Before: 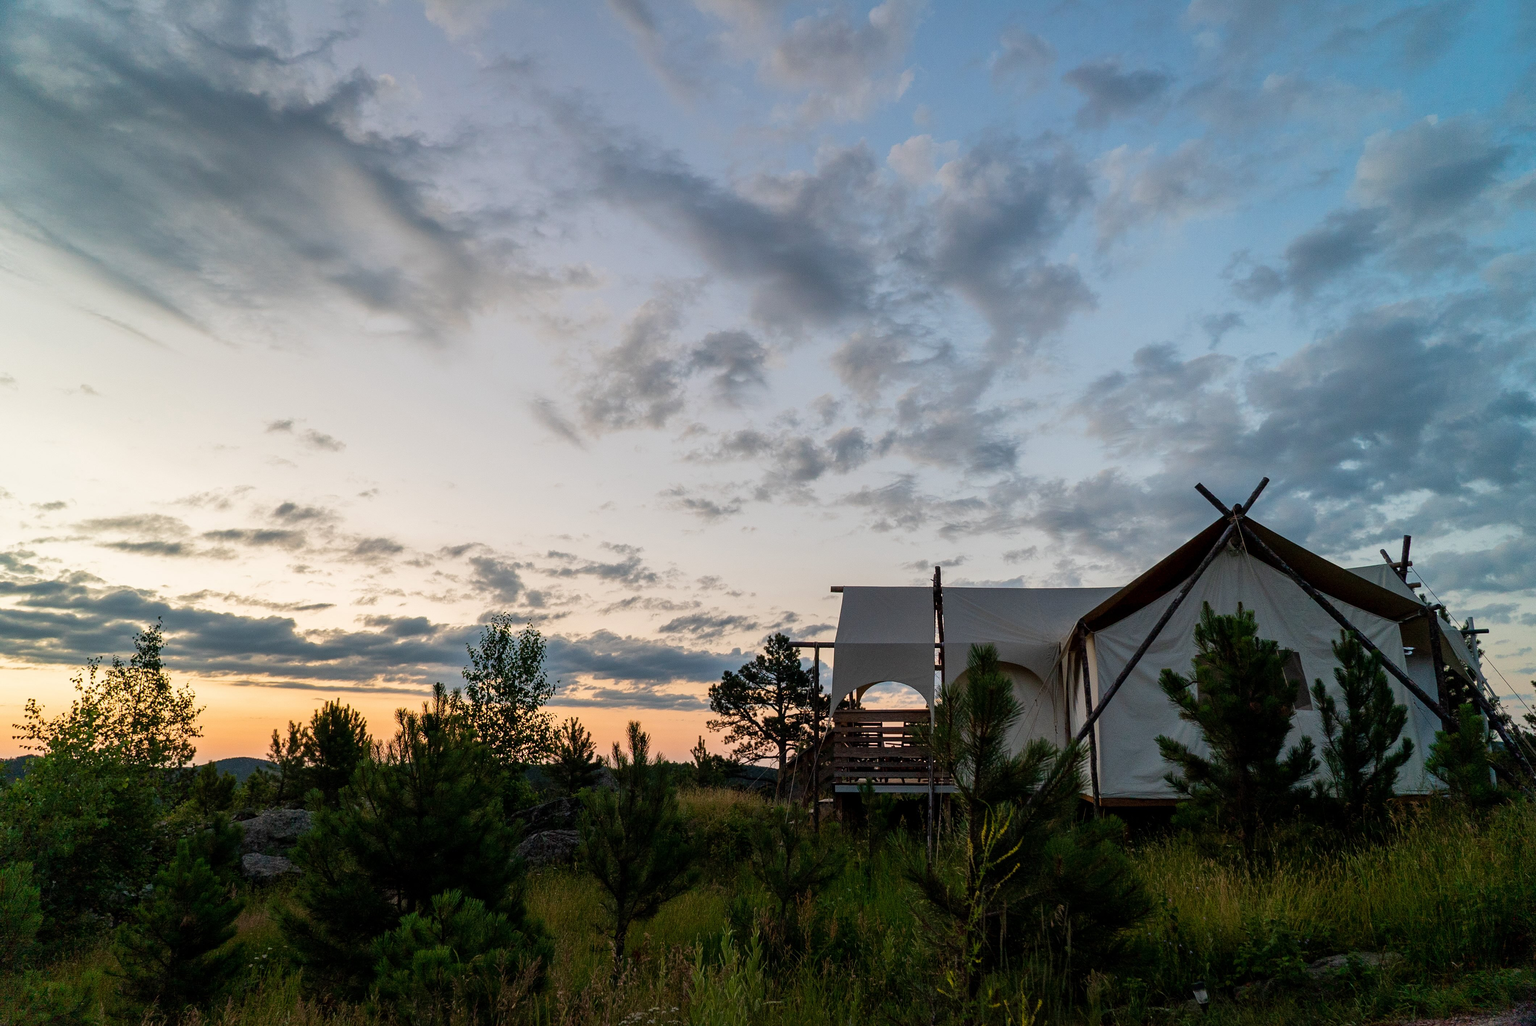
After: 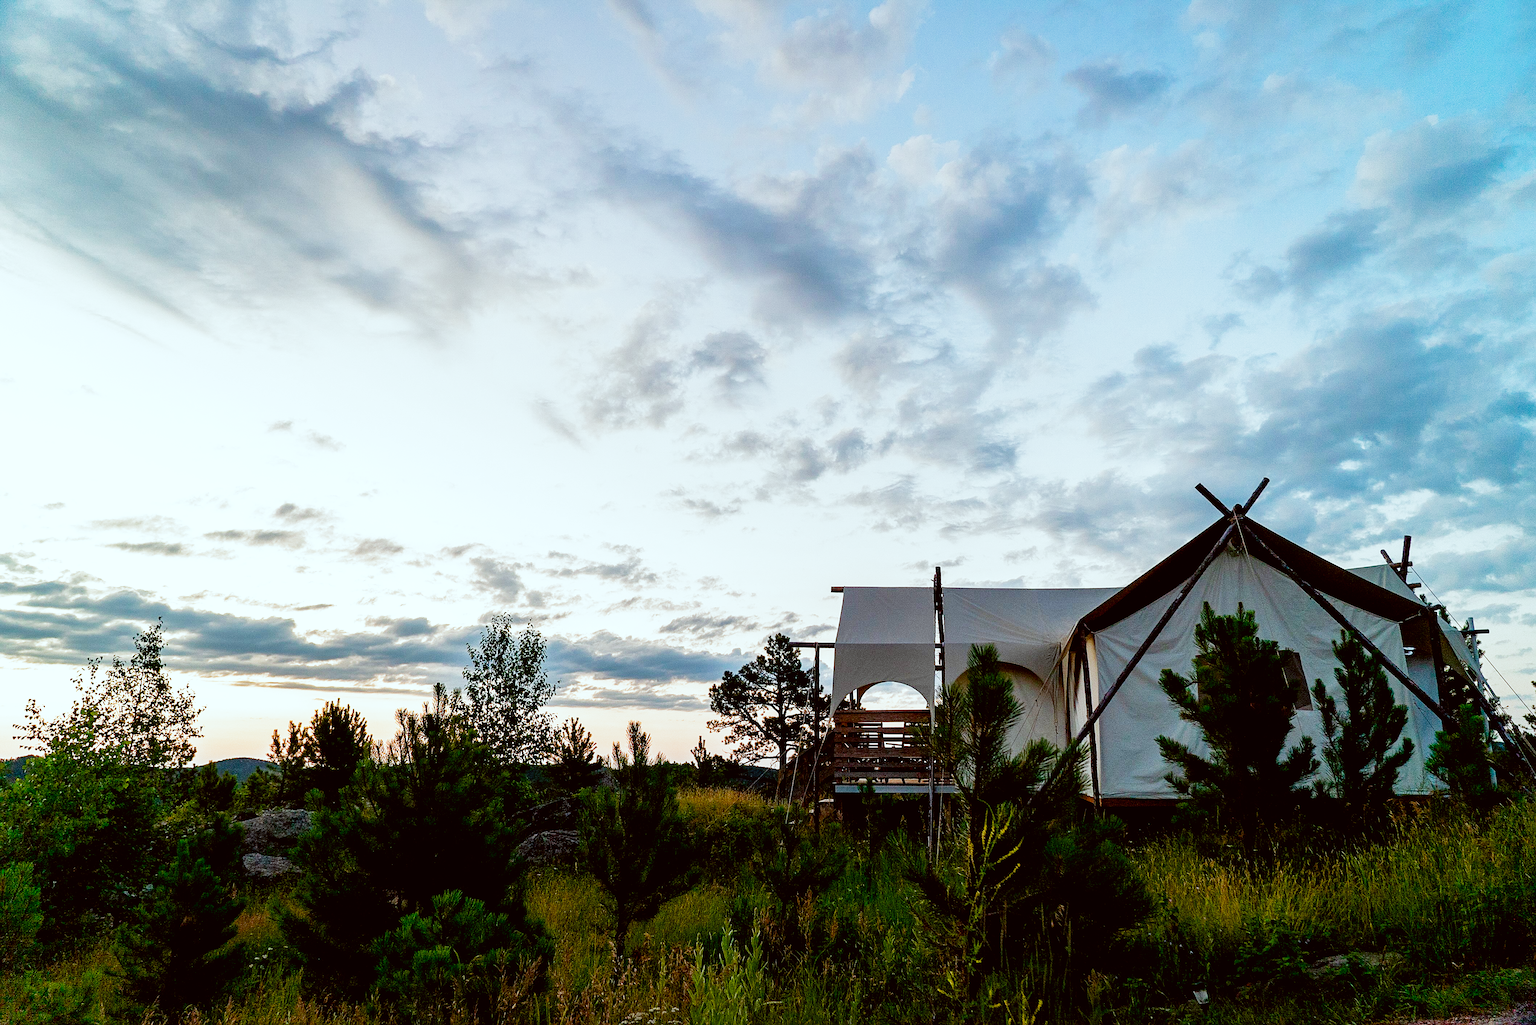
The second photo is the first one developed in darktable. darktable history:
color correction: highlights a* -4.98, highlights b* -3.76, shadows a* 3.83, shadows b* 4.08
color balance rgb: perceptual saturation grading › global saturation 20%, perceptual saturation grading › highlights -50%, perceptual saturation grading › shadows 30%, perceptual brilliance grading › global brilliance 10%, perceptual brilliance grading › shadows 15%
sharpen: on, module defaults
filmic rgb: middle gray luminance 12.74%, black relative exposure -10.13 EV, white relative exposure 3.47 EV, threshold 6 EV, target black luminance 0%, hardness 5.74, latitude 44.69%, contrast 1.221, highlights saturation mix 5%, shadows ↔ highlights balance 26.78%, add noise in highlights 0, preserve chrominance no, color science v3 (2019), use custom middle-gray values true, iterations of high-quality reconstruction 0, contrast in highlights soft, enable highlight reconstruction true
